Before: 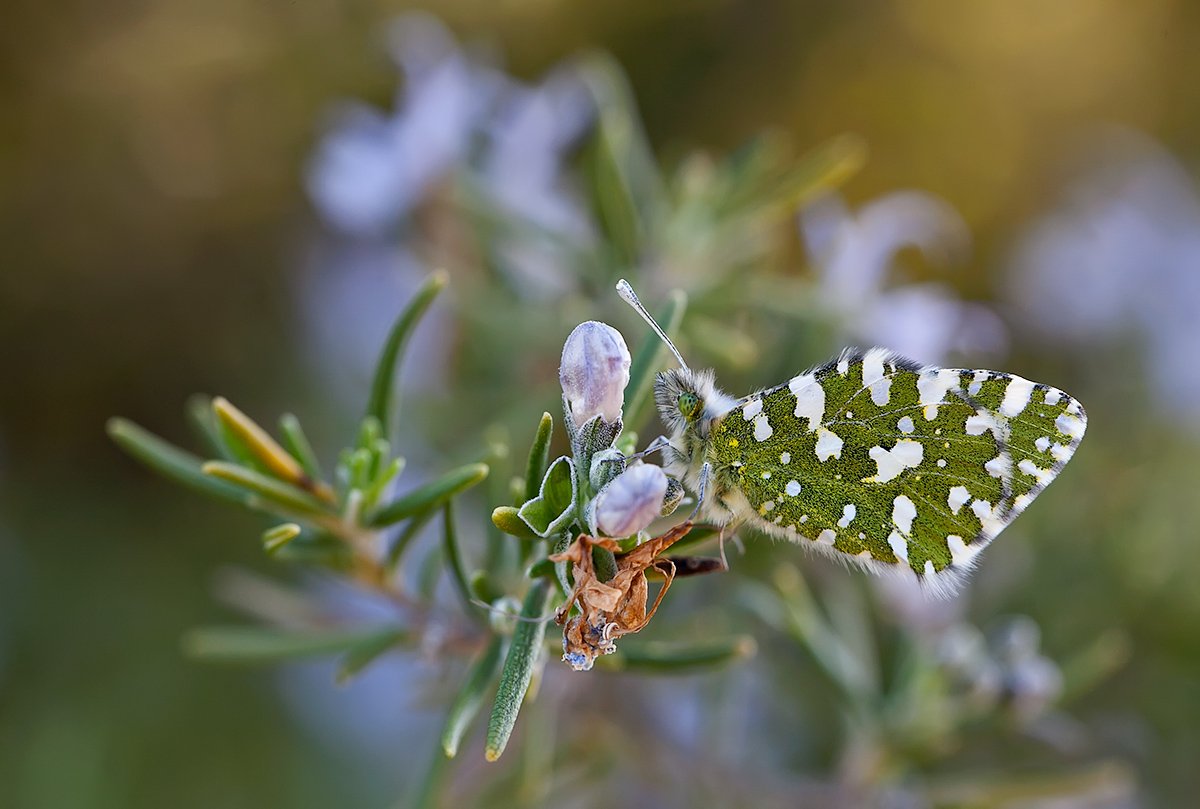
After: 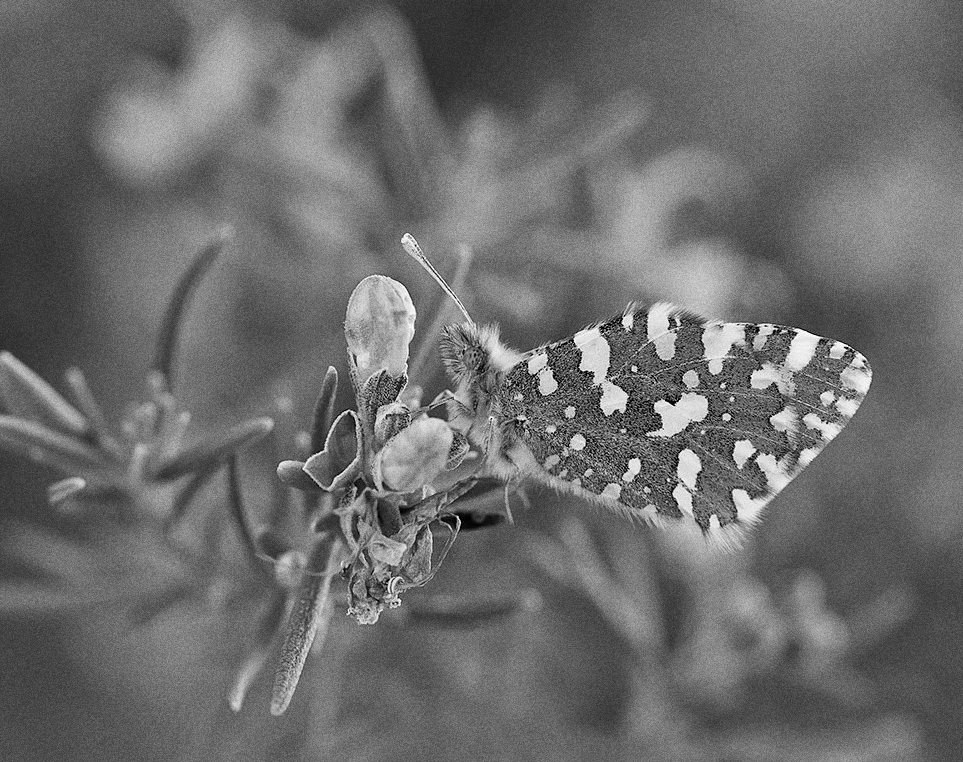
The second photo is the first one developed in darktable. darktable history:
grain: coarseness 0.09 ISO, strength 40%
monochrome: a 32, b 64, size 2.3
crop and rotate: left 17.959%, top 5.771%, right 1.742%
